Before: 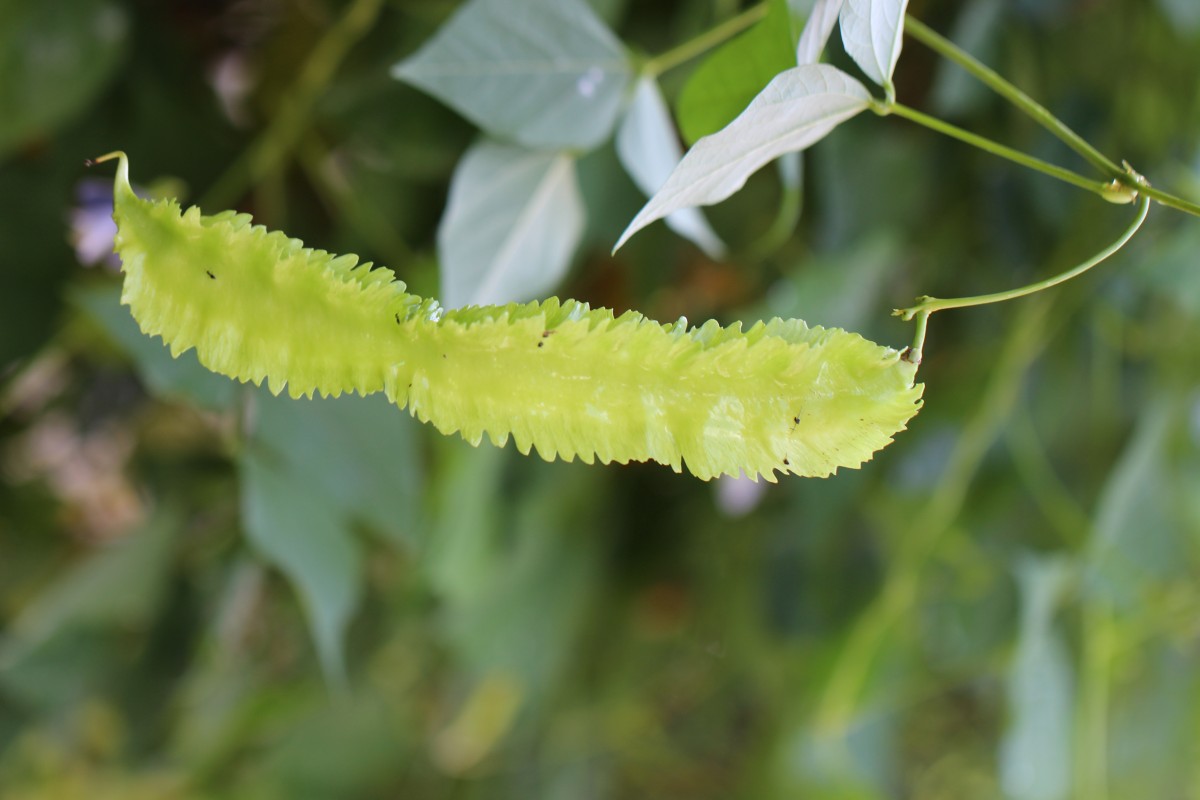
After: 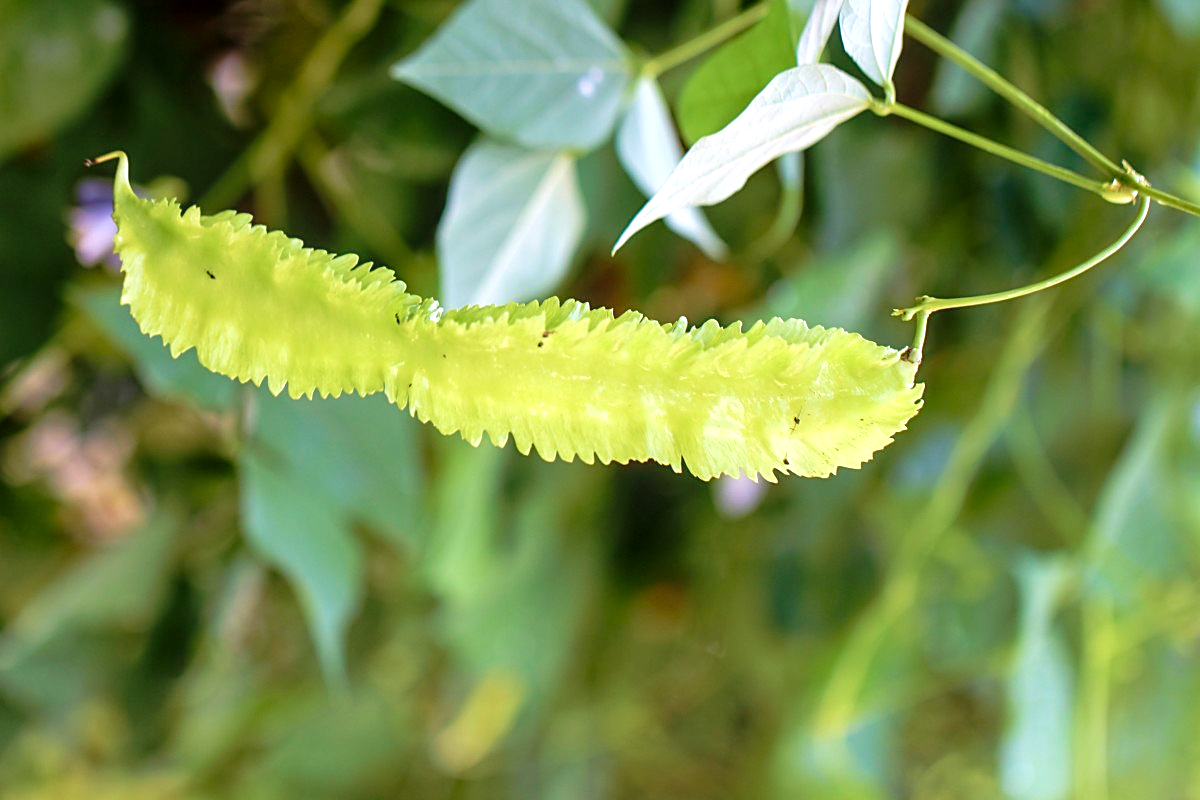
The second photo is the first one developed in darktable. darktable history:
sharpen: on, module defaults
velvia: strength 44.52%
local contrast: on, module defaults
tone curve: curves: ch0 [(0, 0) (0.126, 0.061) (0.362, 0.382) (0.498, 0.498) (0.706, 0.712) (1, 1)]; ch1 [(0, 0) (0.5, 0.497) (0.55, 0.578) (1, 1)]; ch2 [(0, 0) (0.44, 0.424) (0.489, 0.486) (0.537, 0.538) (1, 1)], preserve colors none
exposure: exposure 0.559 EV, compensate highlight preservation false
